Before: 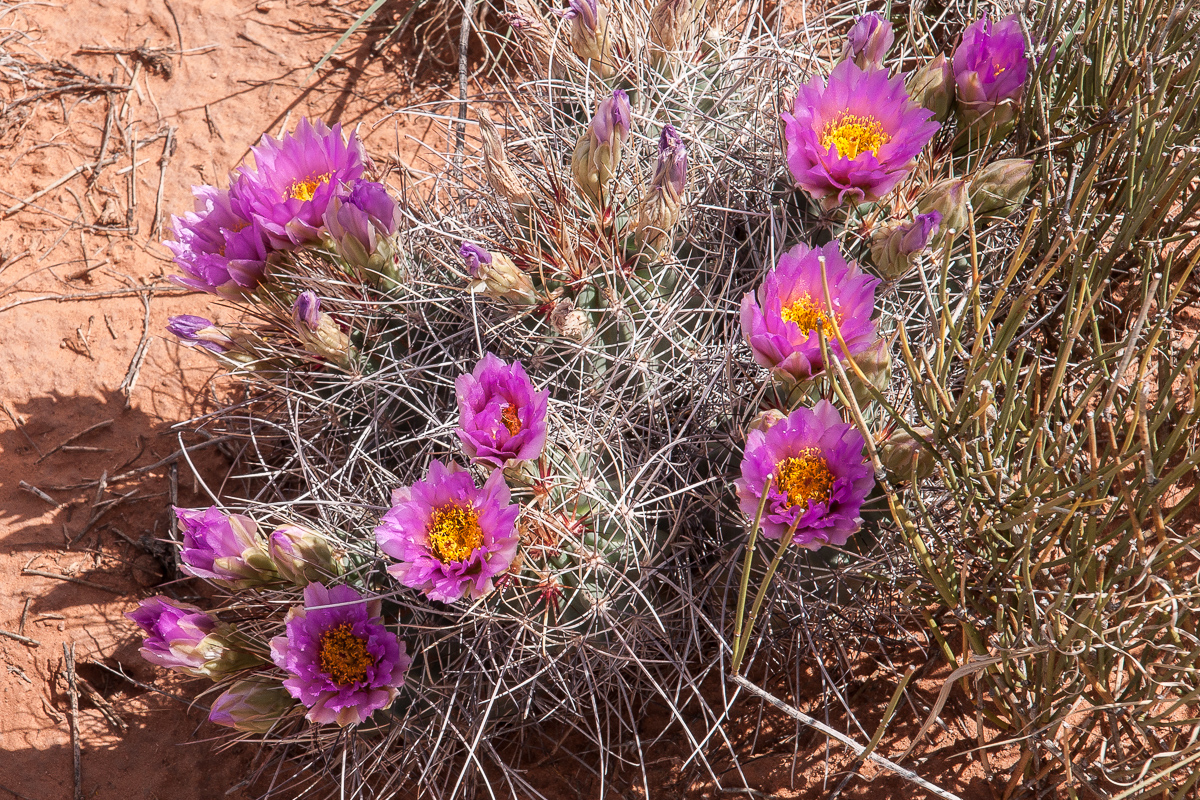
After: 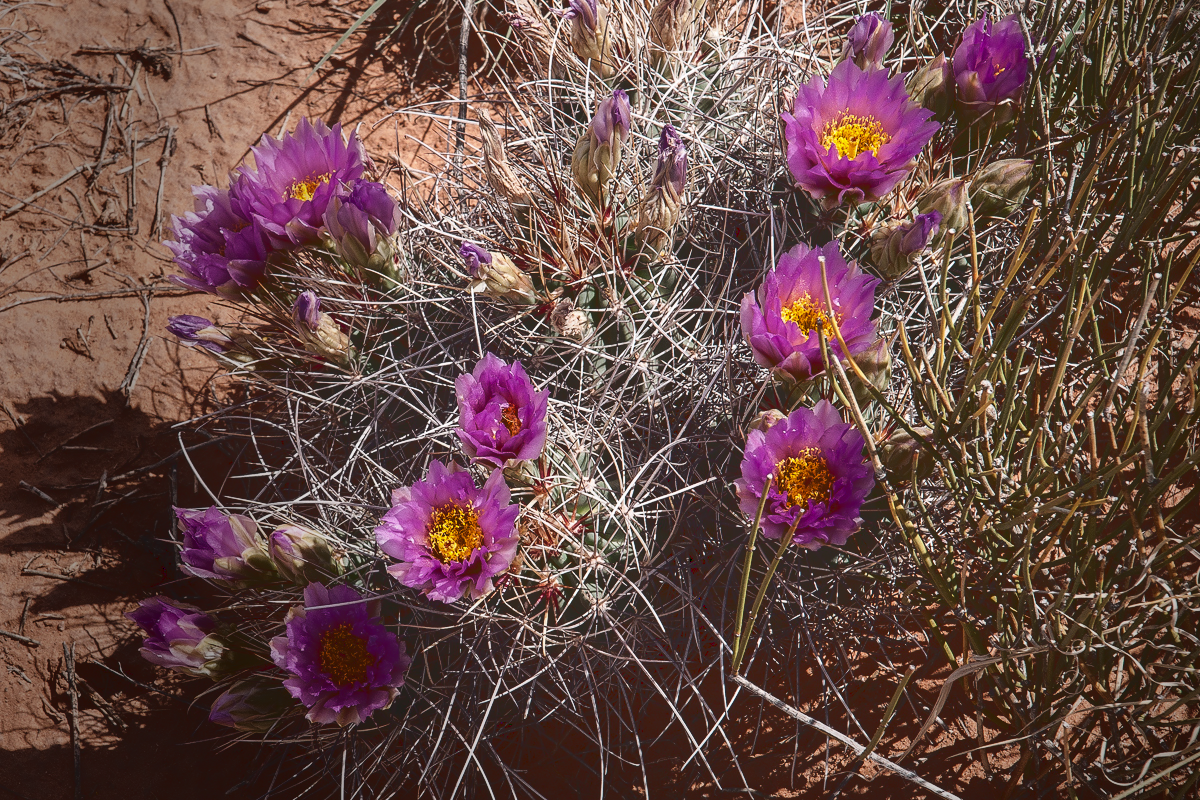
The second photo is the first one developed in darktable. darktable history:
vignetting: fall-off start 64.28%, brightness -0.644, saturation -0.013, center (0.22, -0.239), width/height ratio 0.888, unbound false
base curve: curves: ch0 [(0, 0.02) (0.083, 0.036) (1, 1)]
